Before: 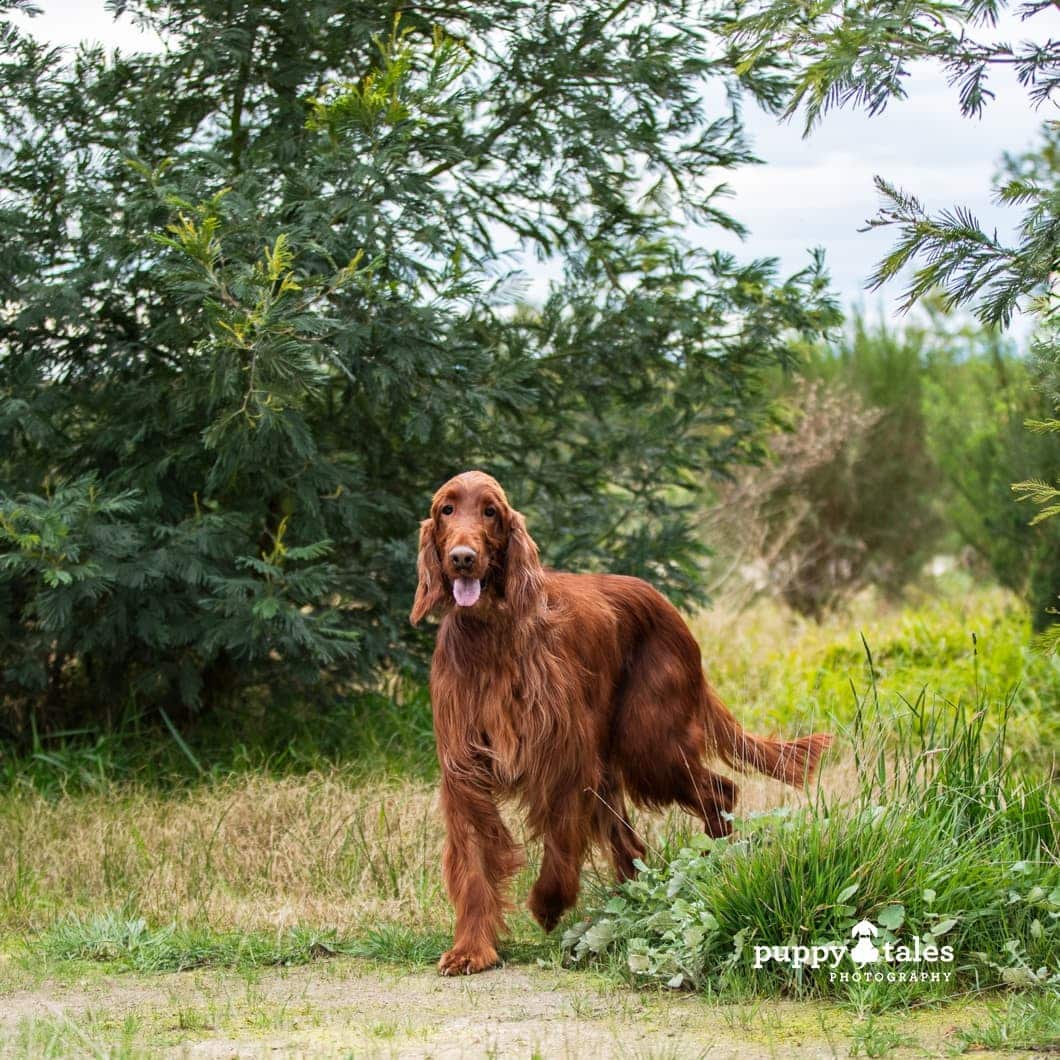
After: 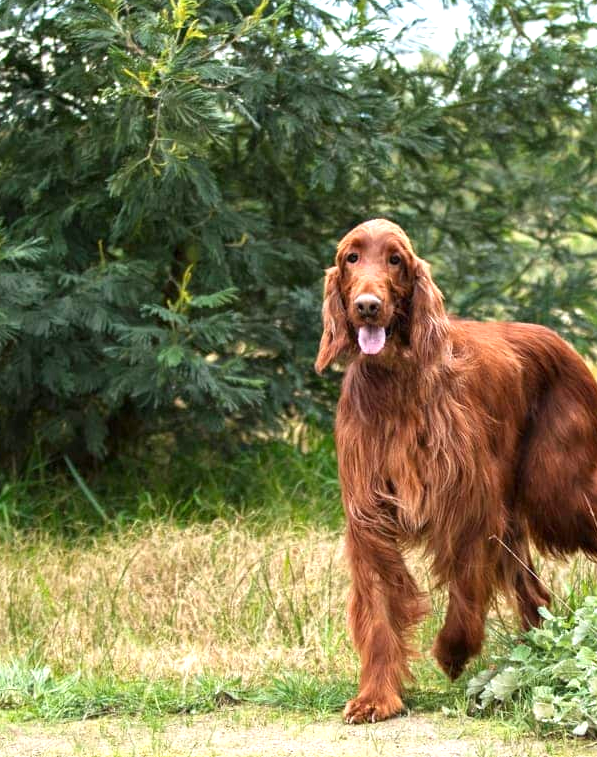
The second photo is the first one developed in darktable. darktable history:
crop: left 8.966%, top 23.852%, right 34.699%, bottom 4.703%
exposure: exposure 0.722 EV, compensate highlight preservation false
